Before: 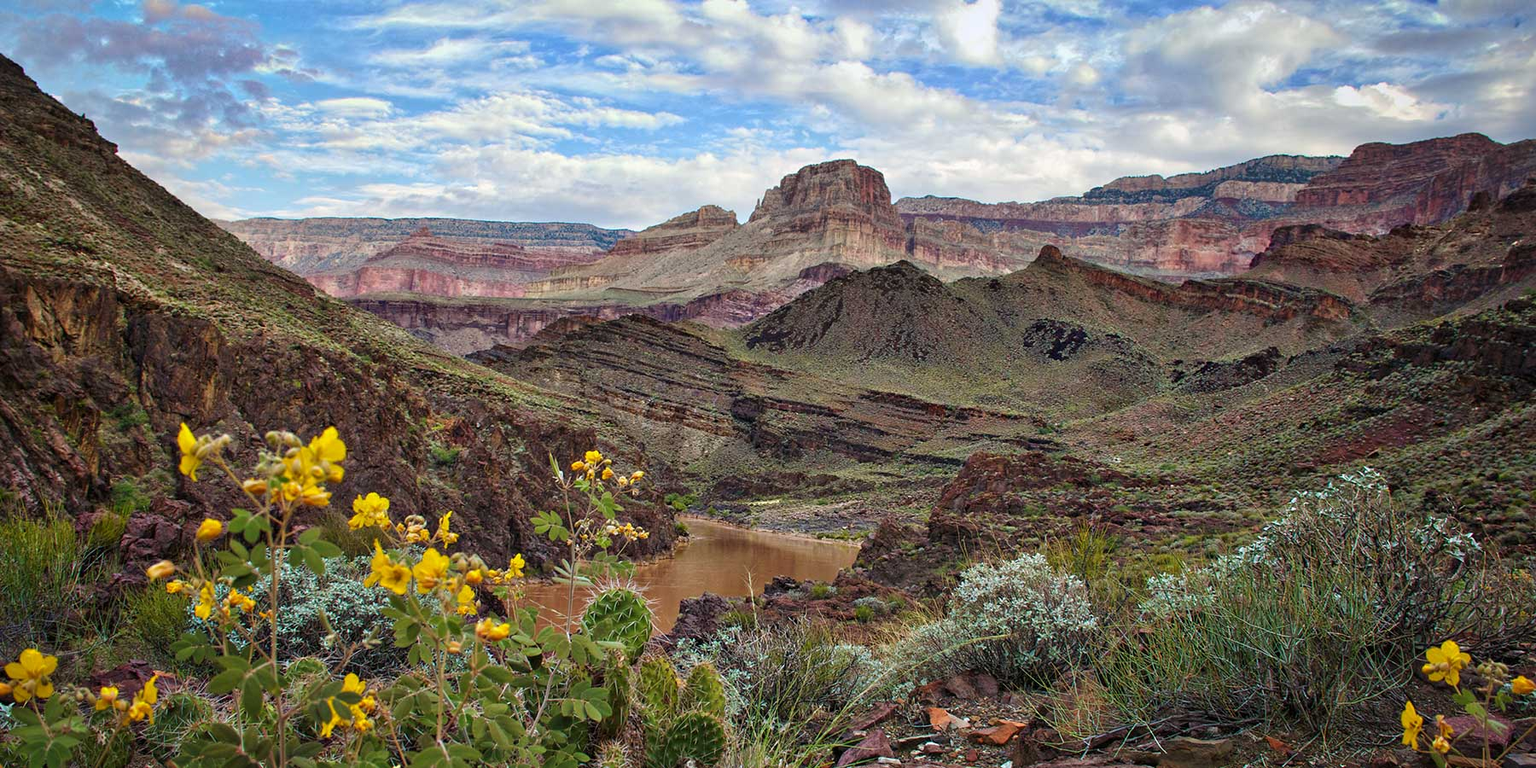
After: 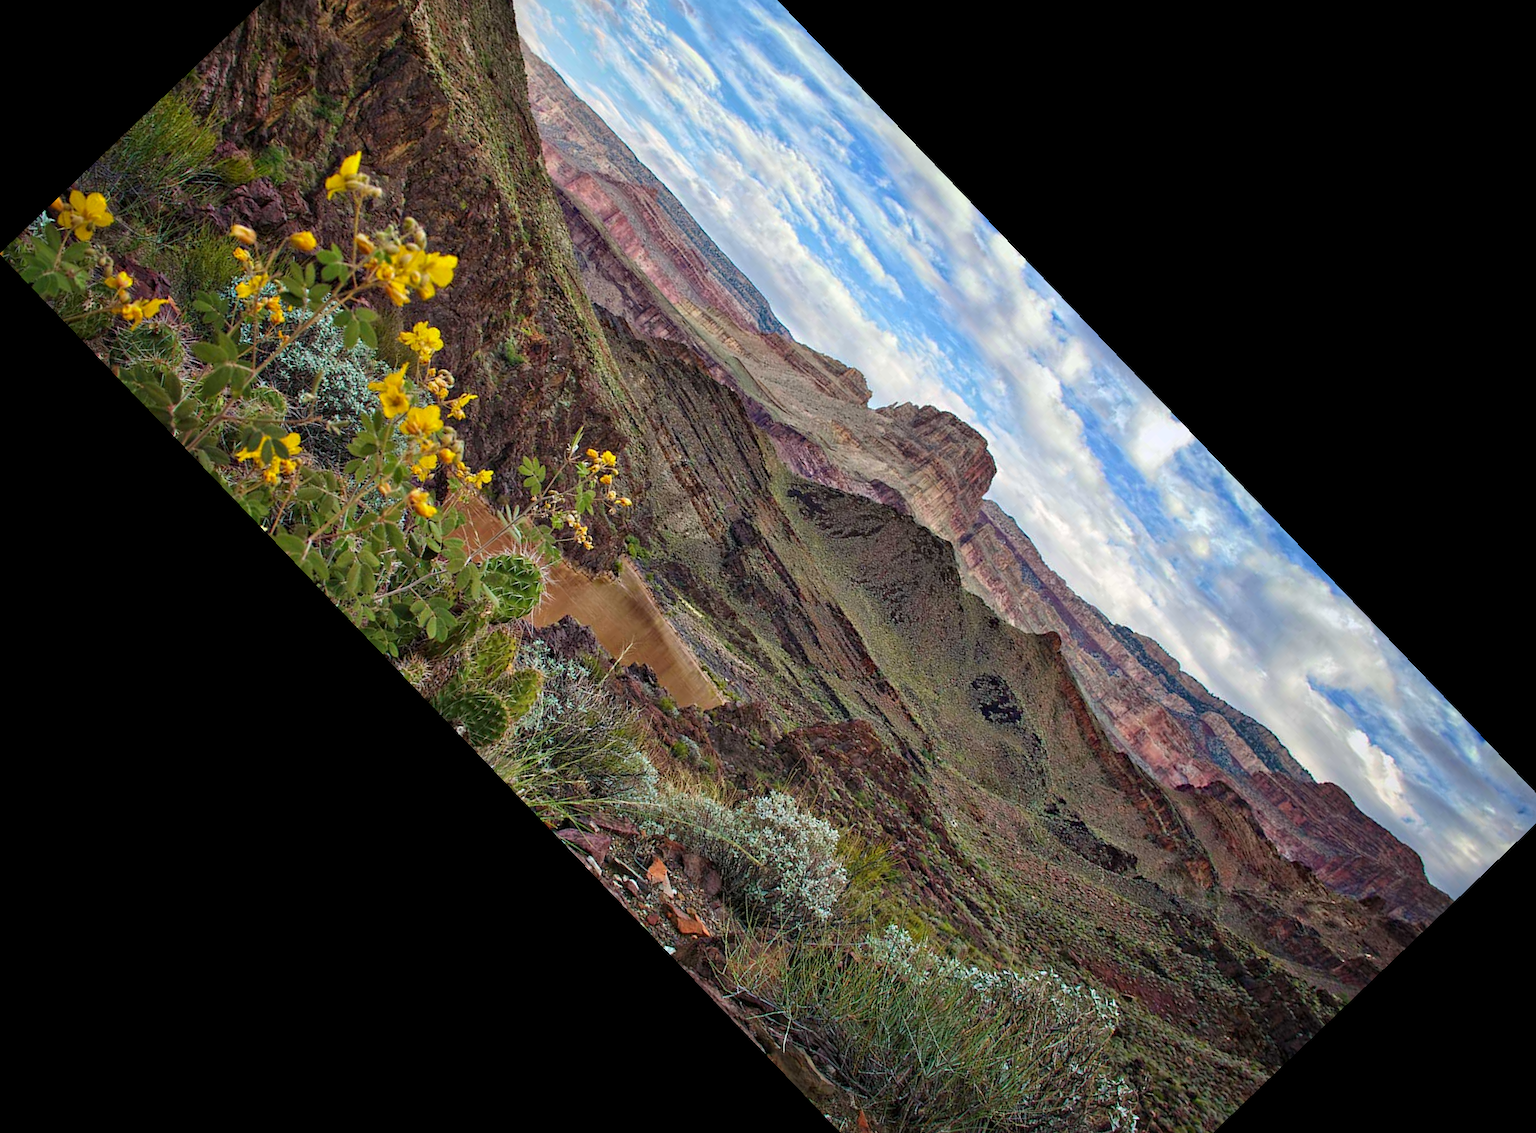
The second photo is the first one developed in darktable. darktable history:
haze removal: strength 0.12, distance 0.25, compatibility mode true, adaptive false
crop and rotate: angle -46.26°, top 16.234%, right 0.912%, bottom 11.704%
